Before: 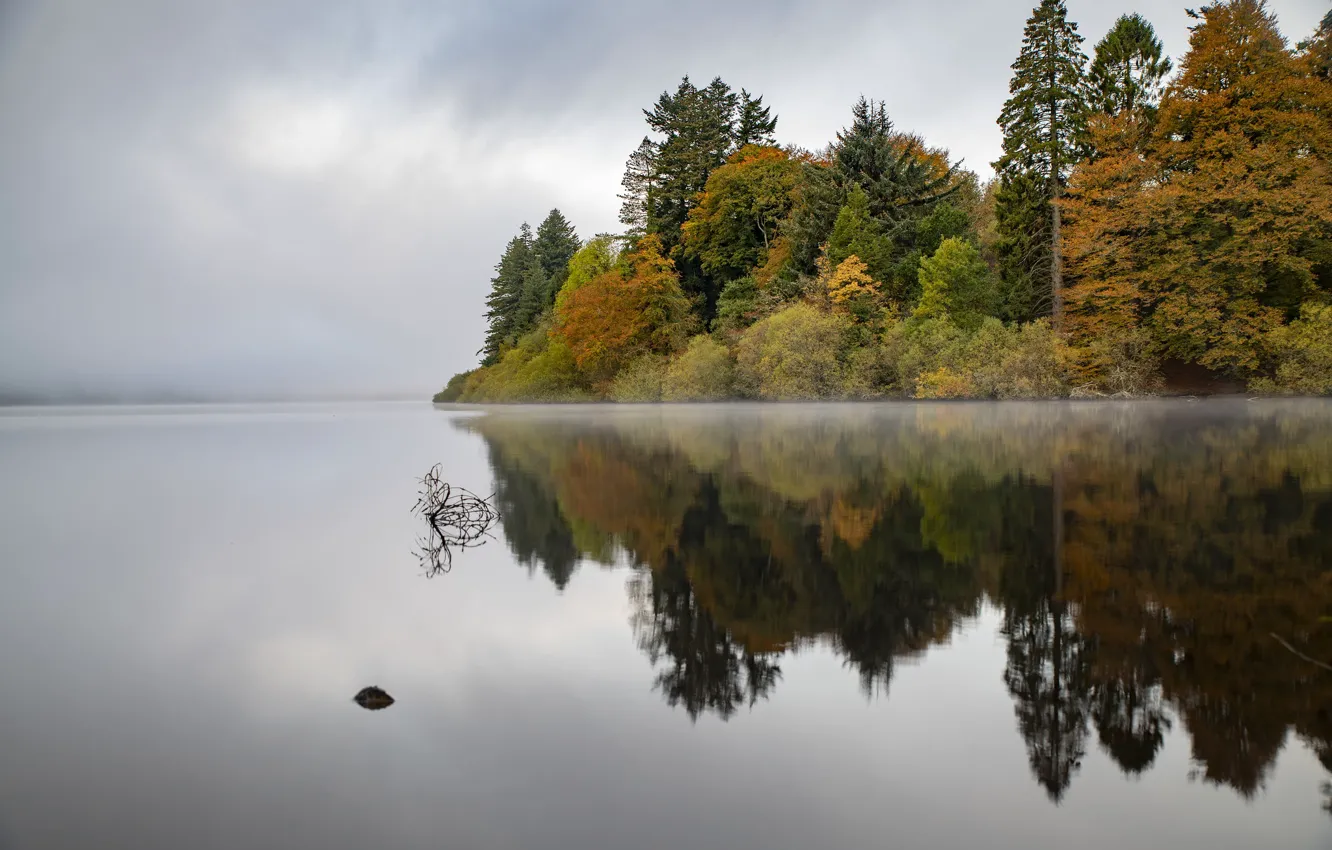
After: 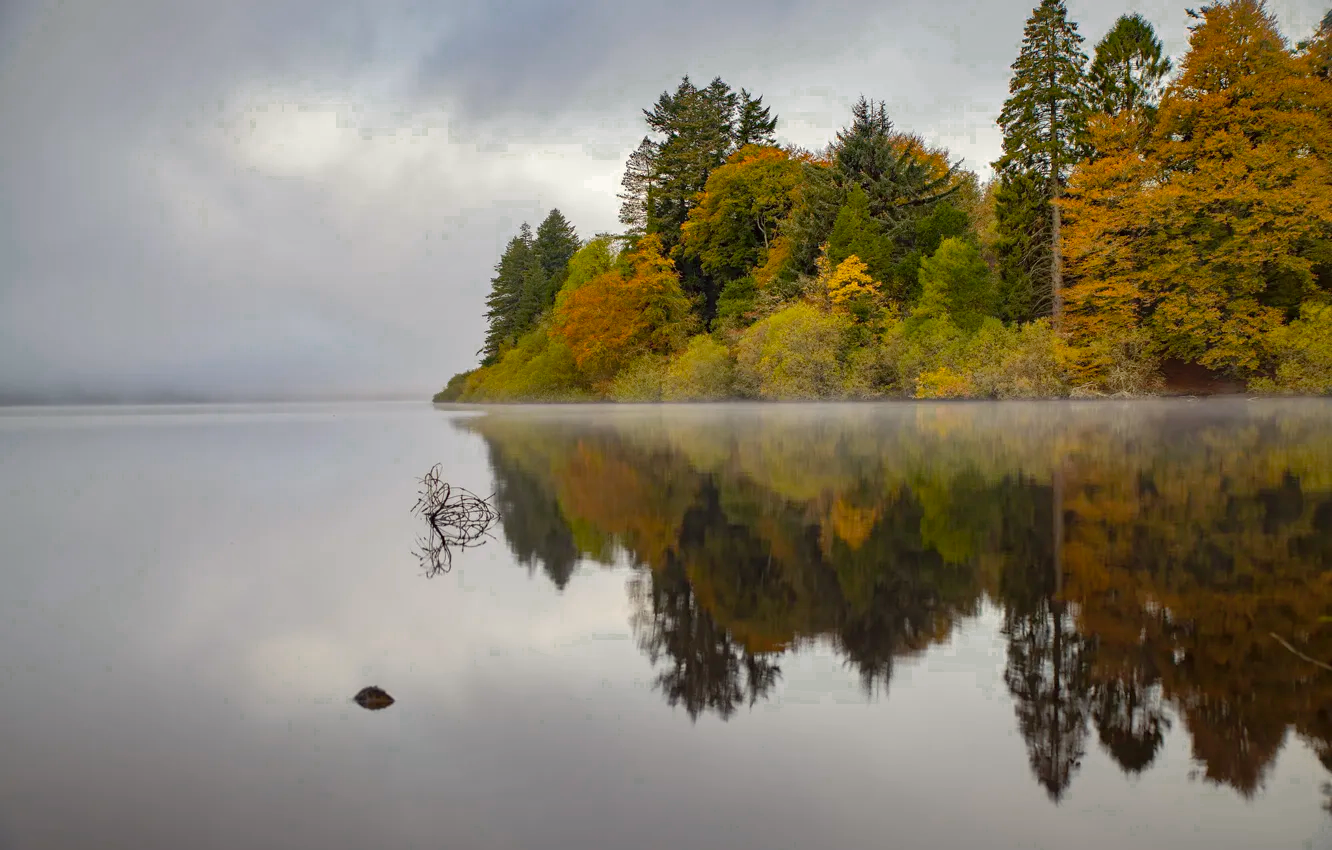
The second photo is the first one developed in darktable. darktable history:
color zones: curves: ch0 [(0.25, 0.5) (0.347, 0.092) (0.75, 0.5)]; ch1 [(0.25, 0.5) (0.33, 0.51) (0.75, 0.5)]
shadows and highlights: on, module defaults
color correction: highlights a* -1.01, highlights b* 4.47, shadows a* 3.68
color balance rgb: shadows fall-off 299.321%, white fulcrum 2 EV, highlights fall-off 299.735%, perceptual saturation grading › global saturation 30.022%, mask middle-gray fulcrum 99.391%, contrast gray fulcrum 38.374%
